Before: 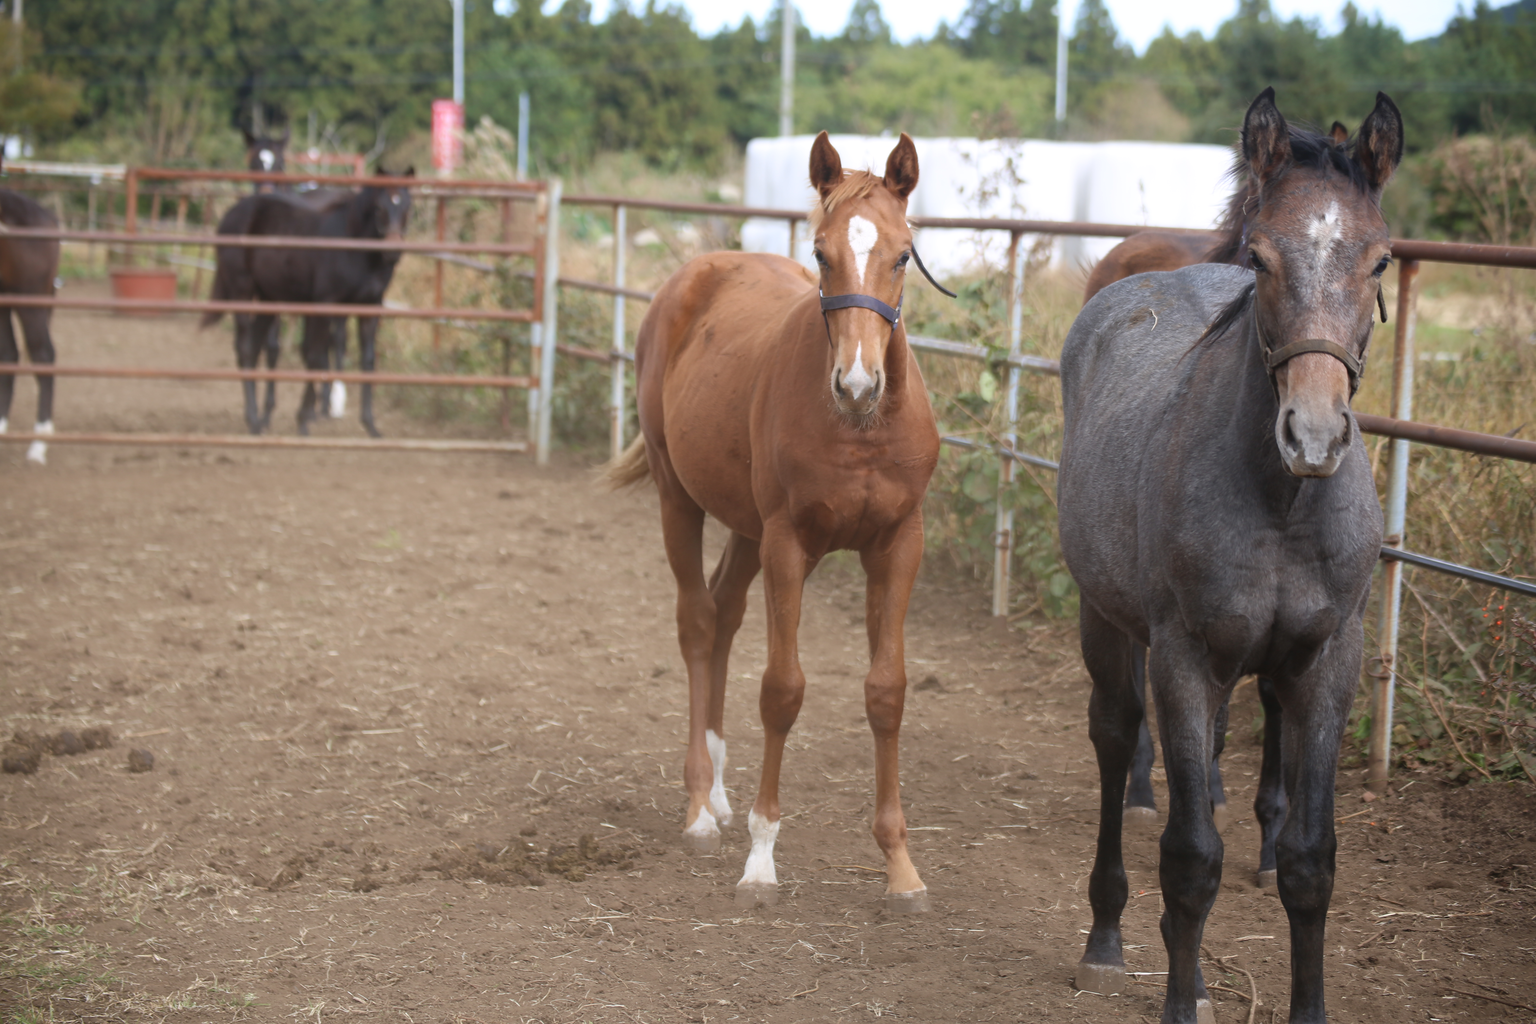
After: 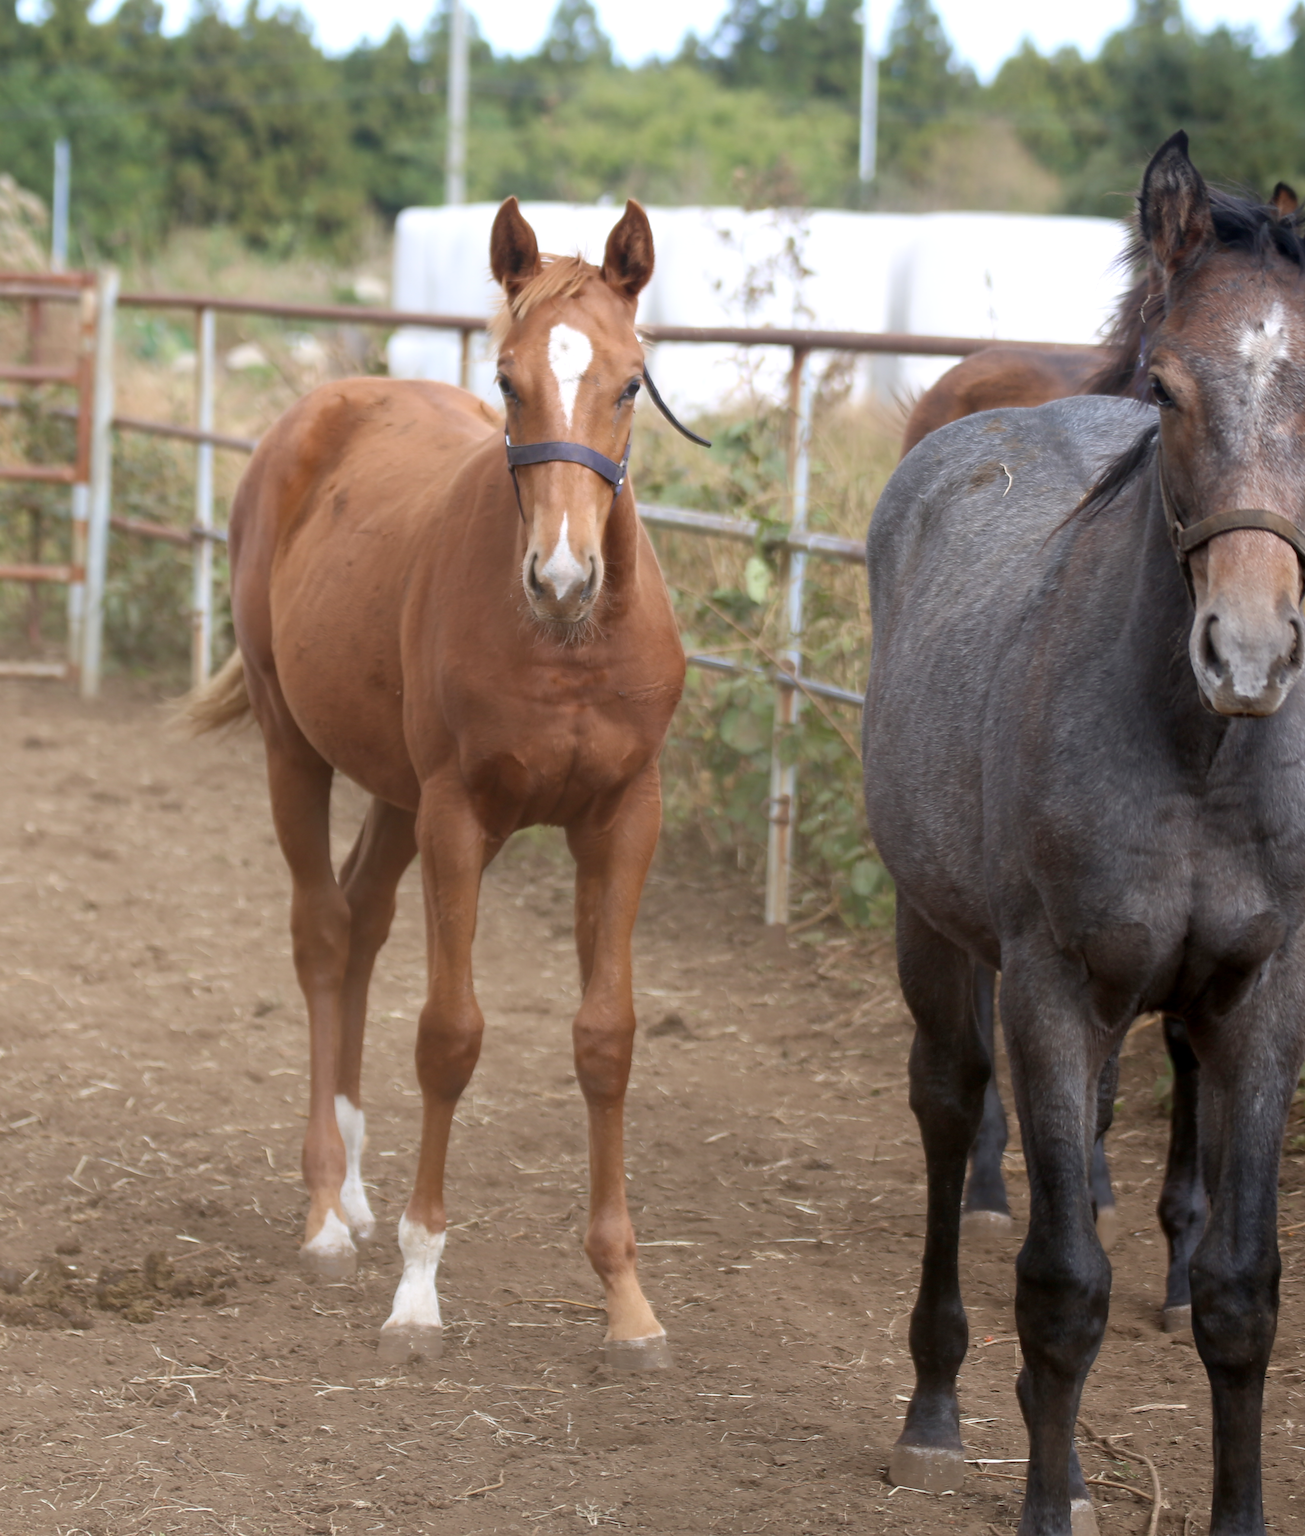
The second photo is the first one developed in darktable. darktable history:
crop: left 31.458%, top 0%, right 11.876%
exposure: black level correction 0.007, exposure 0.093 EV, compensate highlight preservation false
